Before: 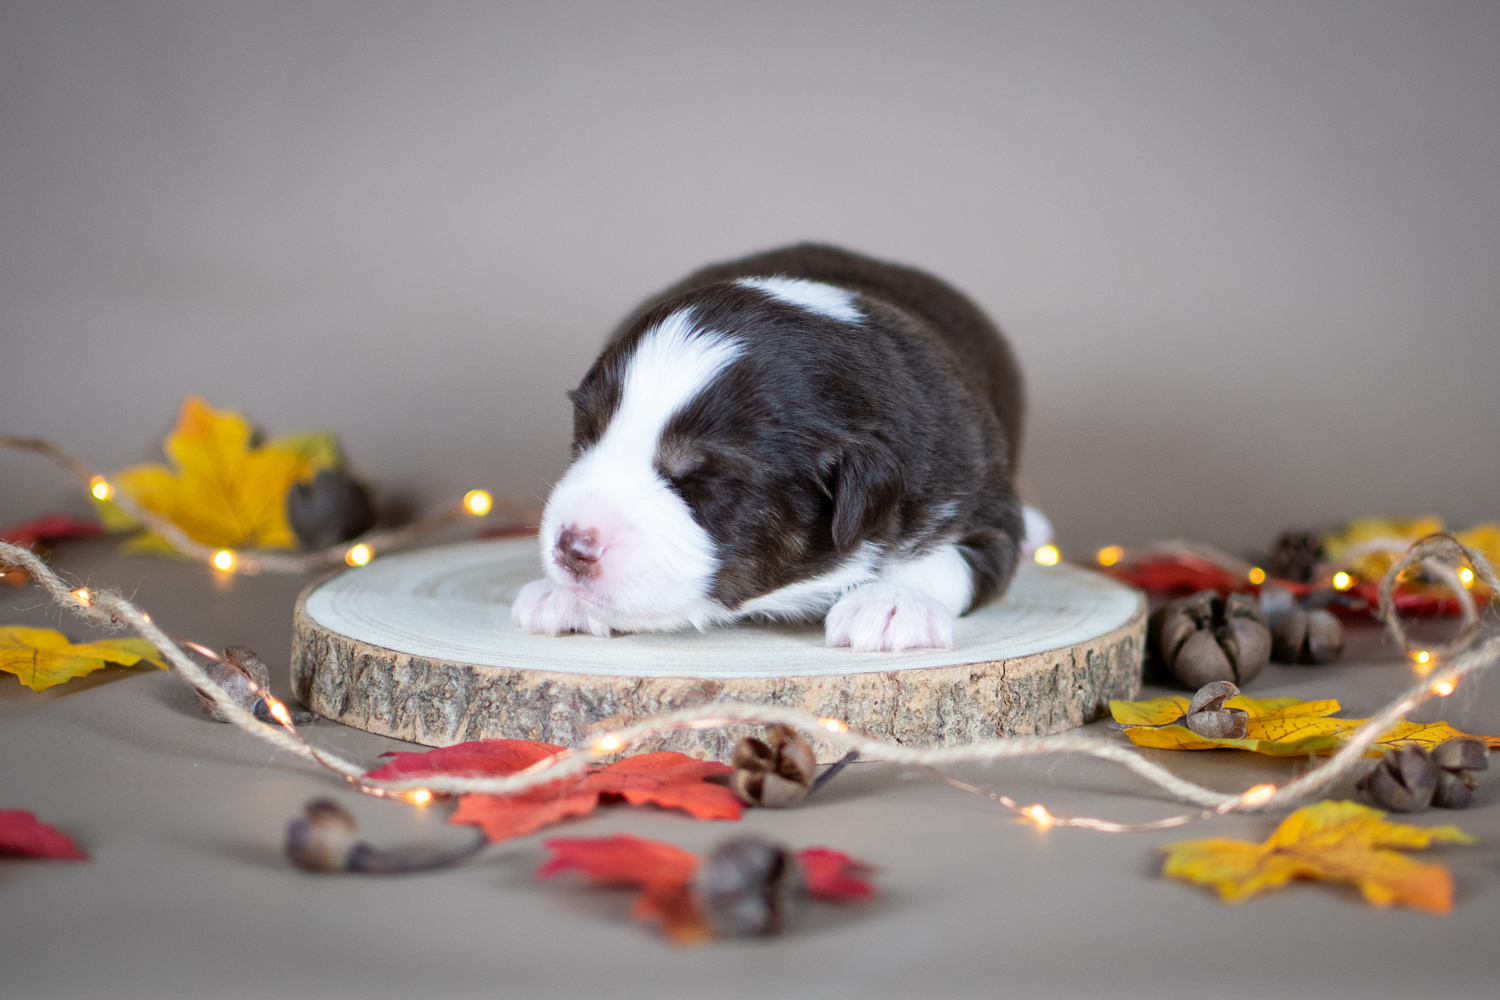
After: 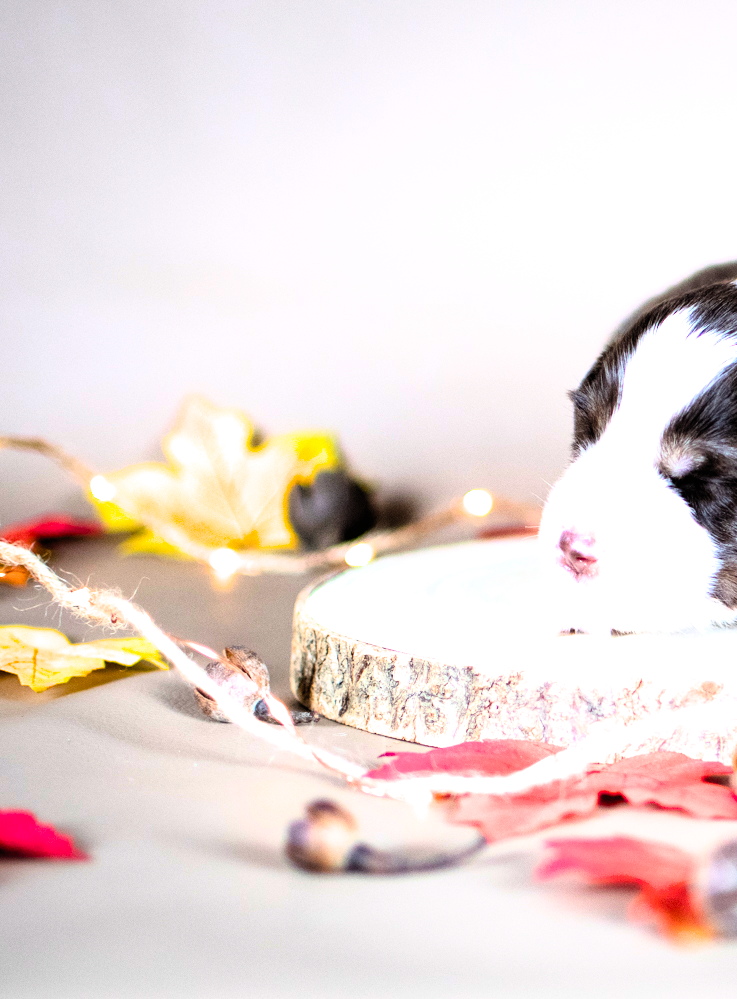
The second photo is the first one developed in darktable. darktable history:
exposure: black level correction 0, exposure 1 EV, compensate exposure bias true, compensate highlight preservation false
filmic rgb: black relative exposure -3.63 EV, white relative exposure 2.16 EV, hardness 3.62
color balance rgb: linear chroma grading › global chroma 15%, perceptual saturation grading › global saturation 30%
crop and rotate: left 0%, top 0%, right 50.845%
contrast brightness saturation: contrast 0.2, brightness 0.16, saturation 0.22
